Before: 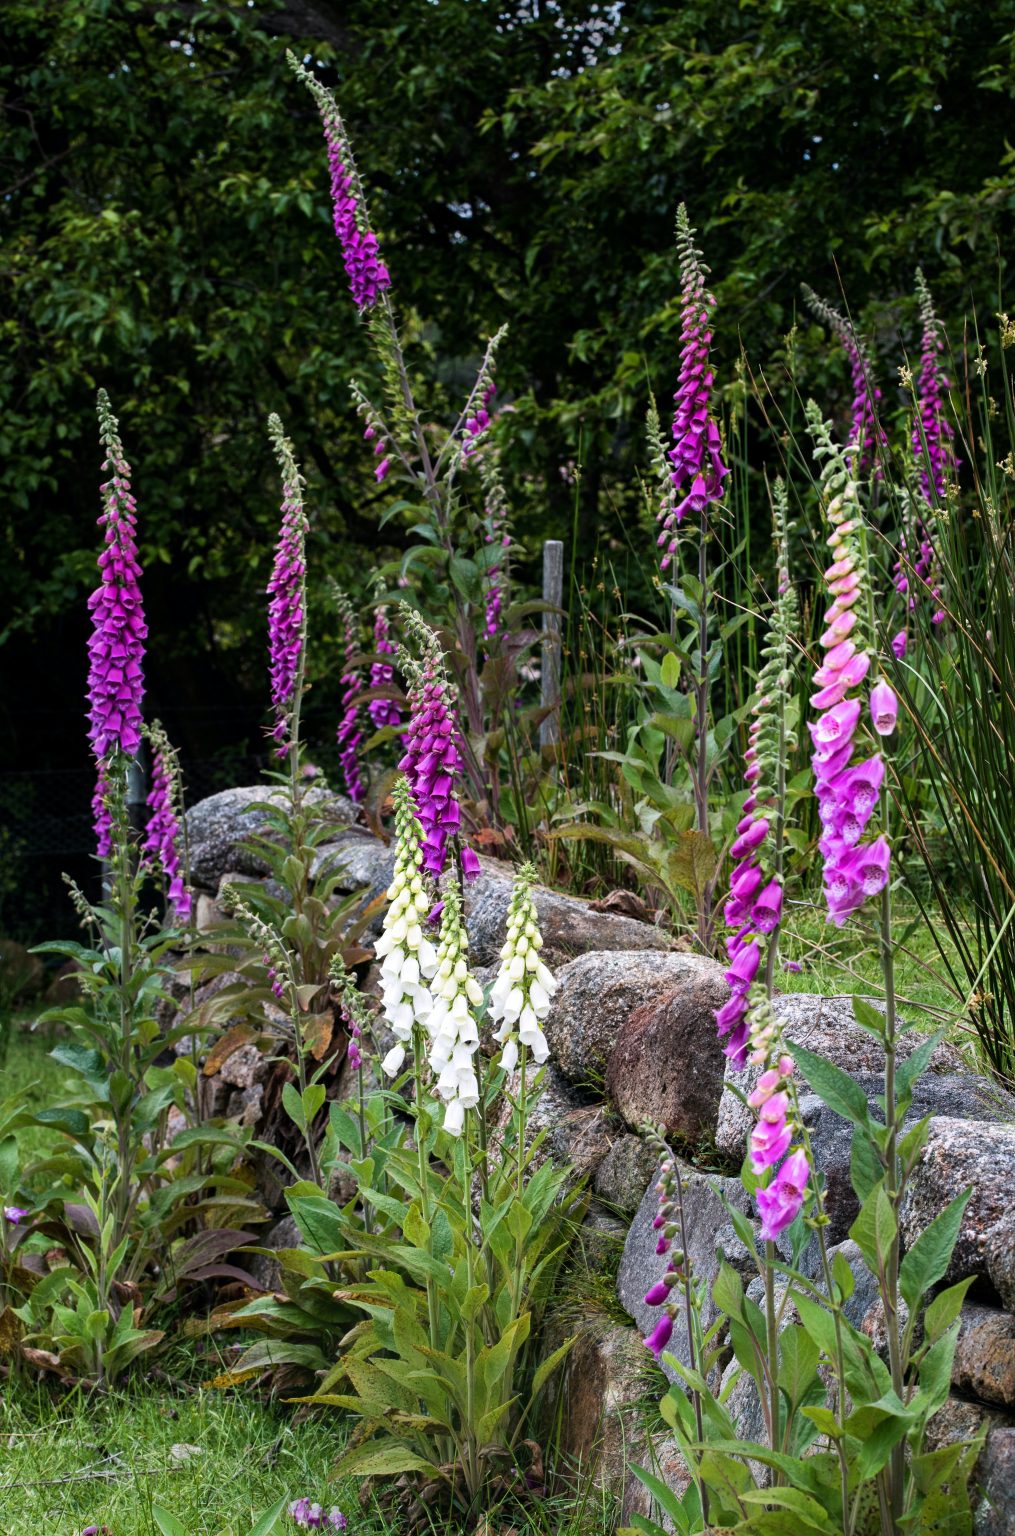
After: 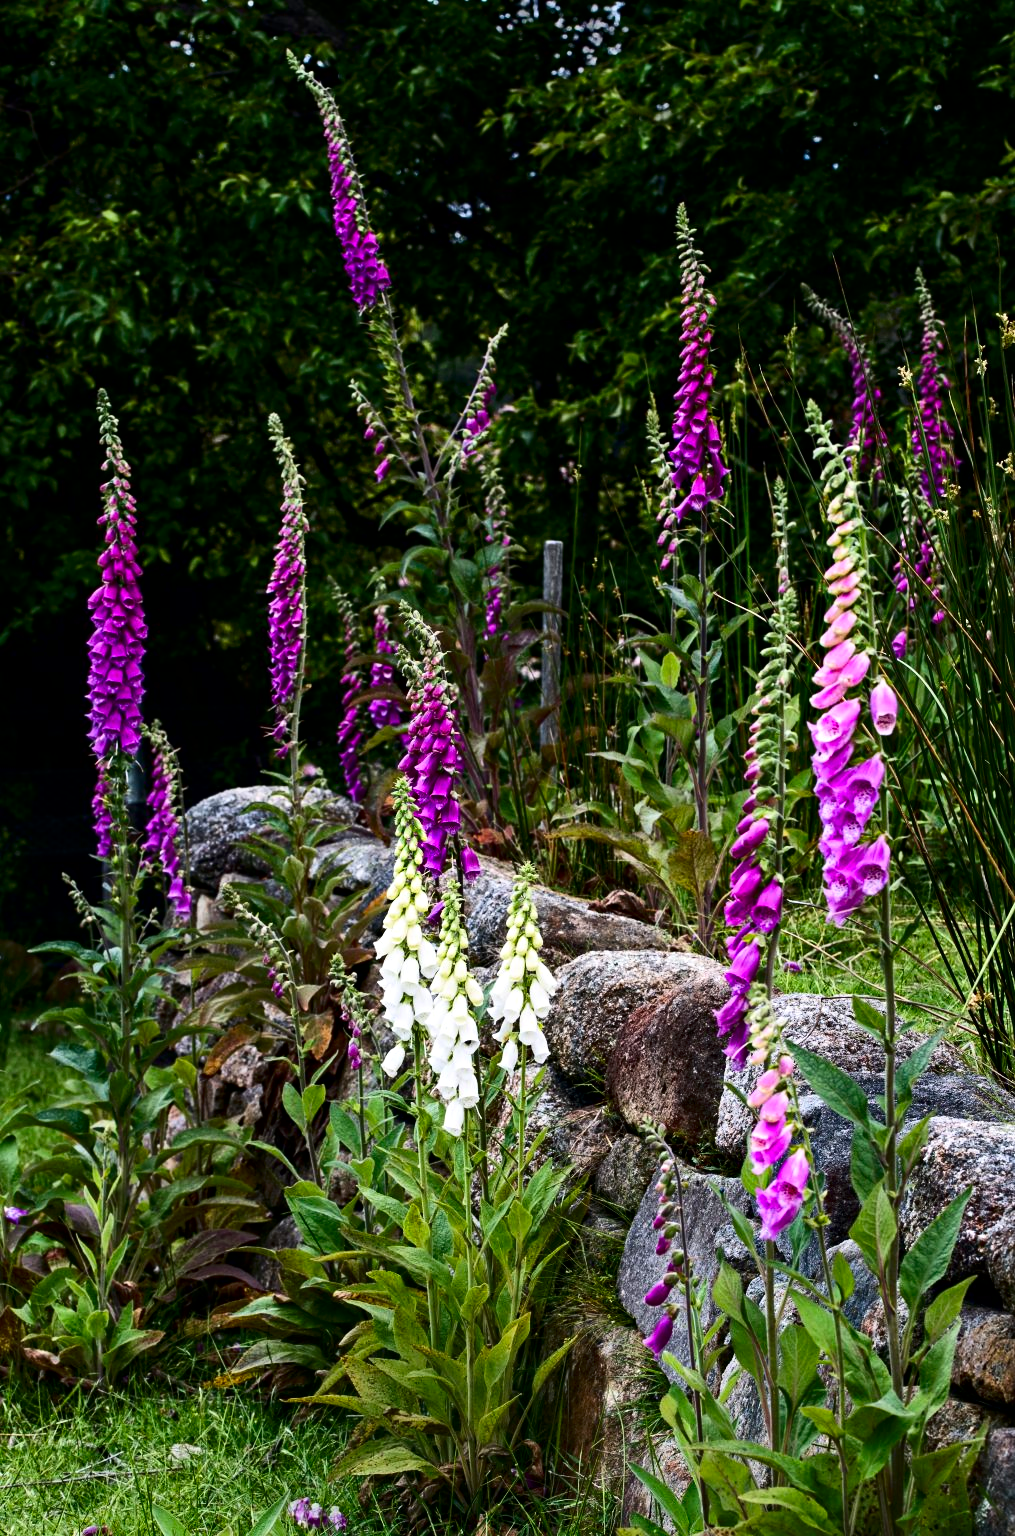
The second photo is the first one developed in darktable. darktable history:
contrast brightness saturation: contrast 0.211, brightness -0.102, saturation 0.207
contrast equalizer: y [[0.5, 0.504, 0.515, 0.527, 0.535, 0.534], [0.5 ×6], [0.491, 0.387, 0.179, 0.068, 0.068, 0.068], [0 ×5, 0.023], [0 ×6]]
